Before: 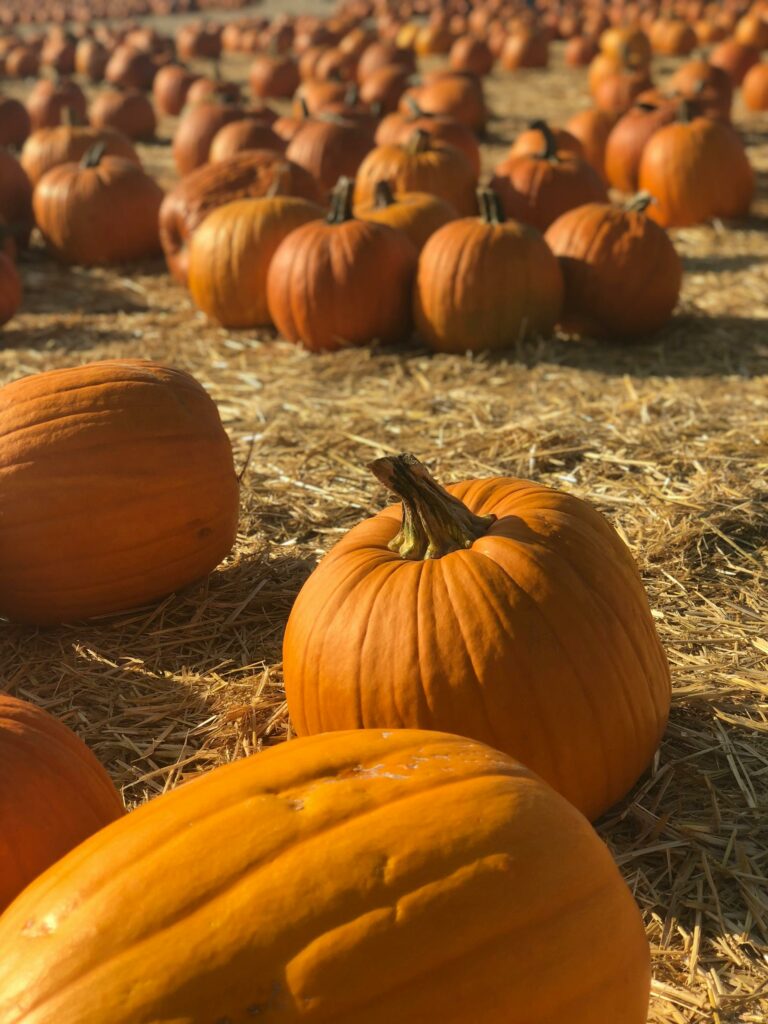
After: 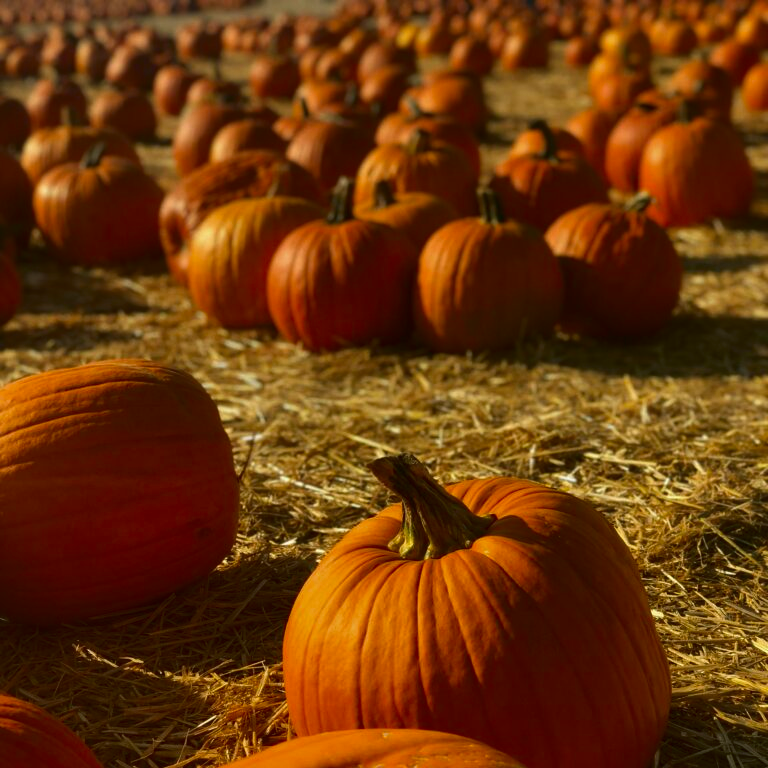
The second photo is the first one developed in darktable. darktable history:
contrast brightness saturation: brightness -0.248, saturation 0.205
crop: bottom 24.983%
